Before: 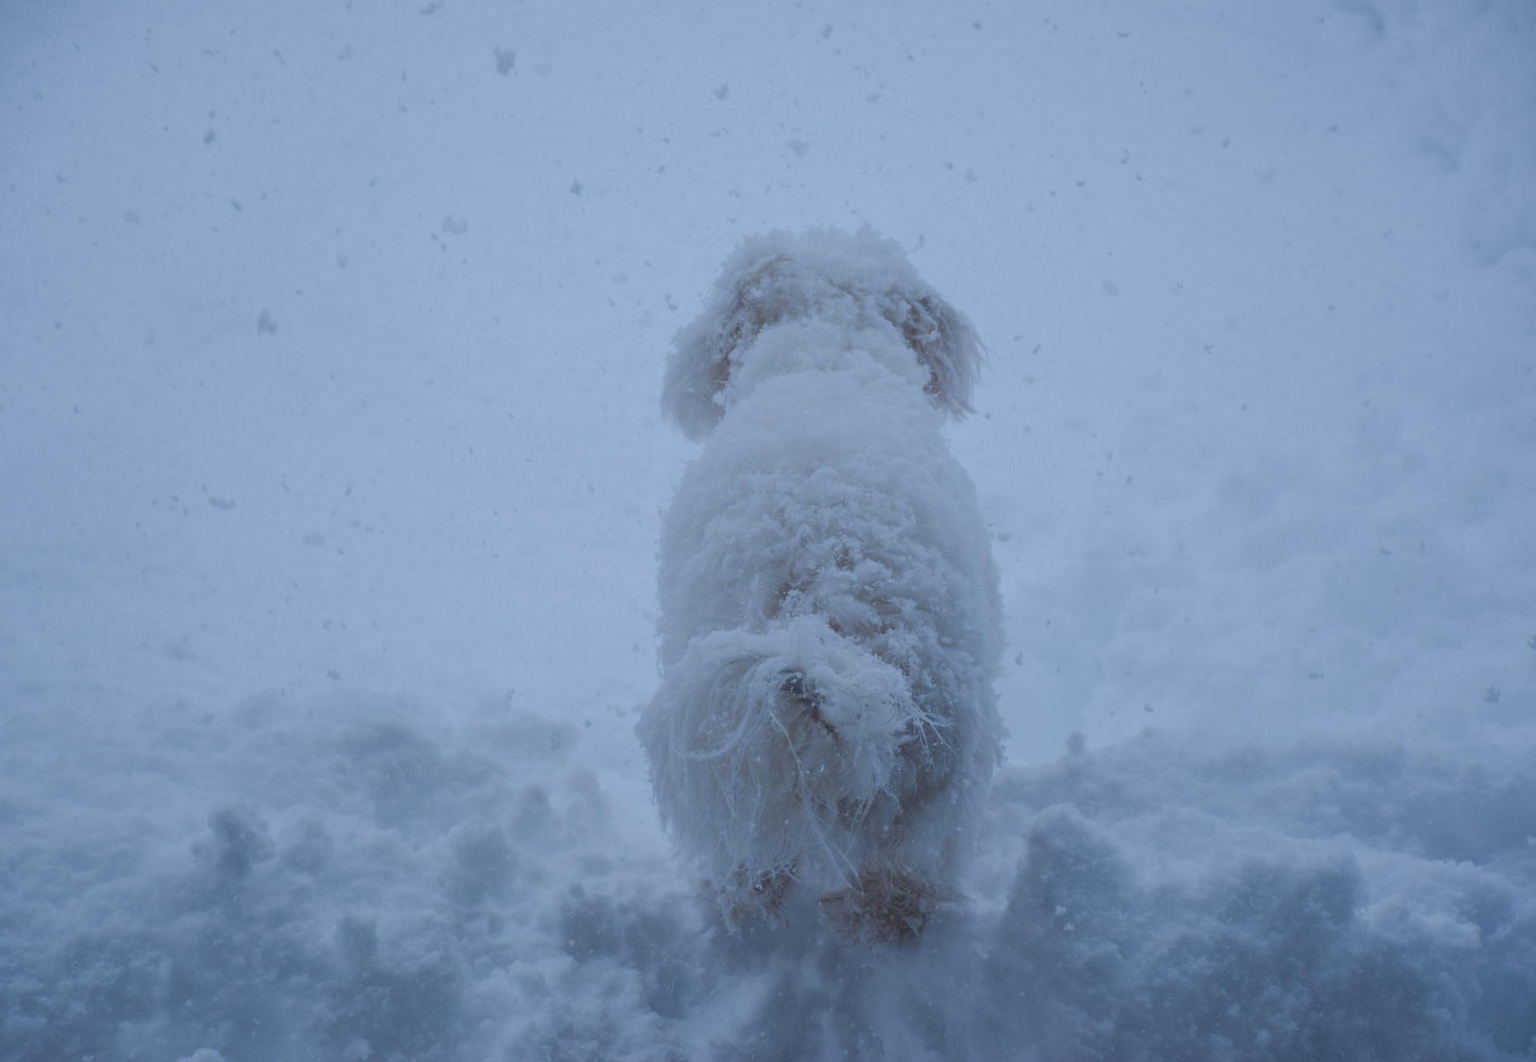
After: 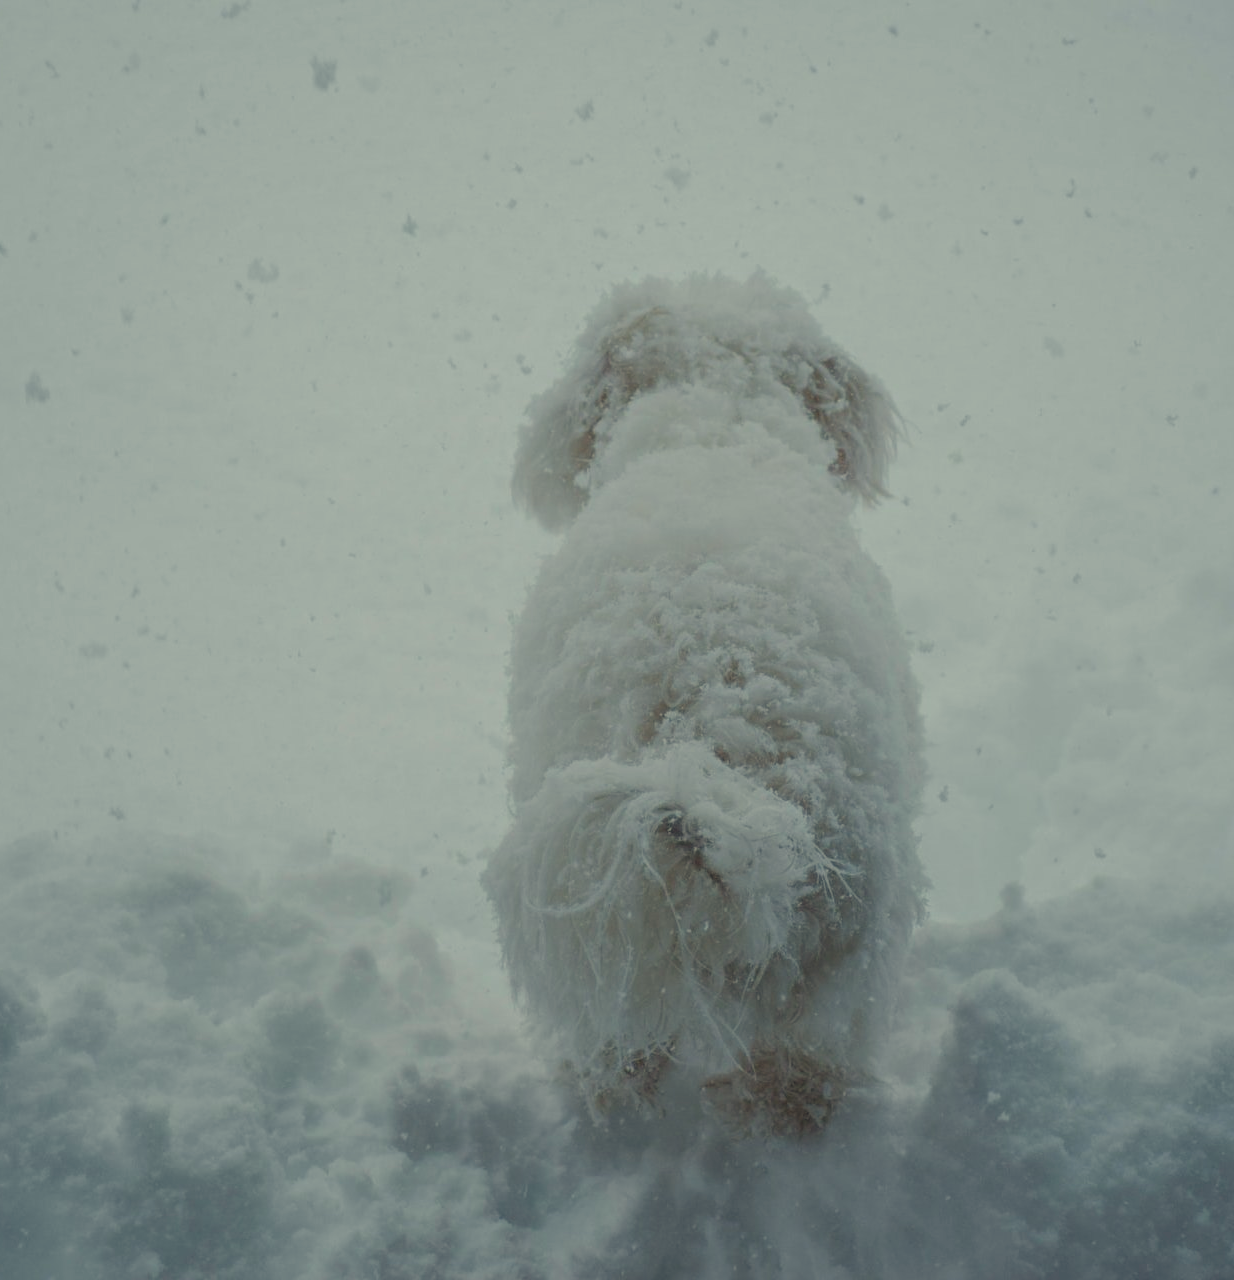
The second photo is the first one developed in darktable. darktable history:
white balance: red 1.08, blue 0.791
crop: left 15.419%, right 17.914%
